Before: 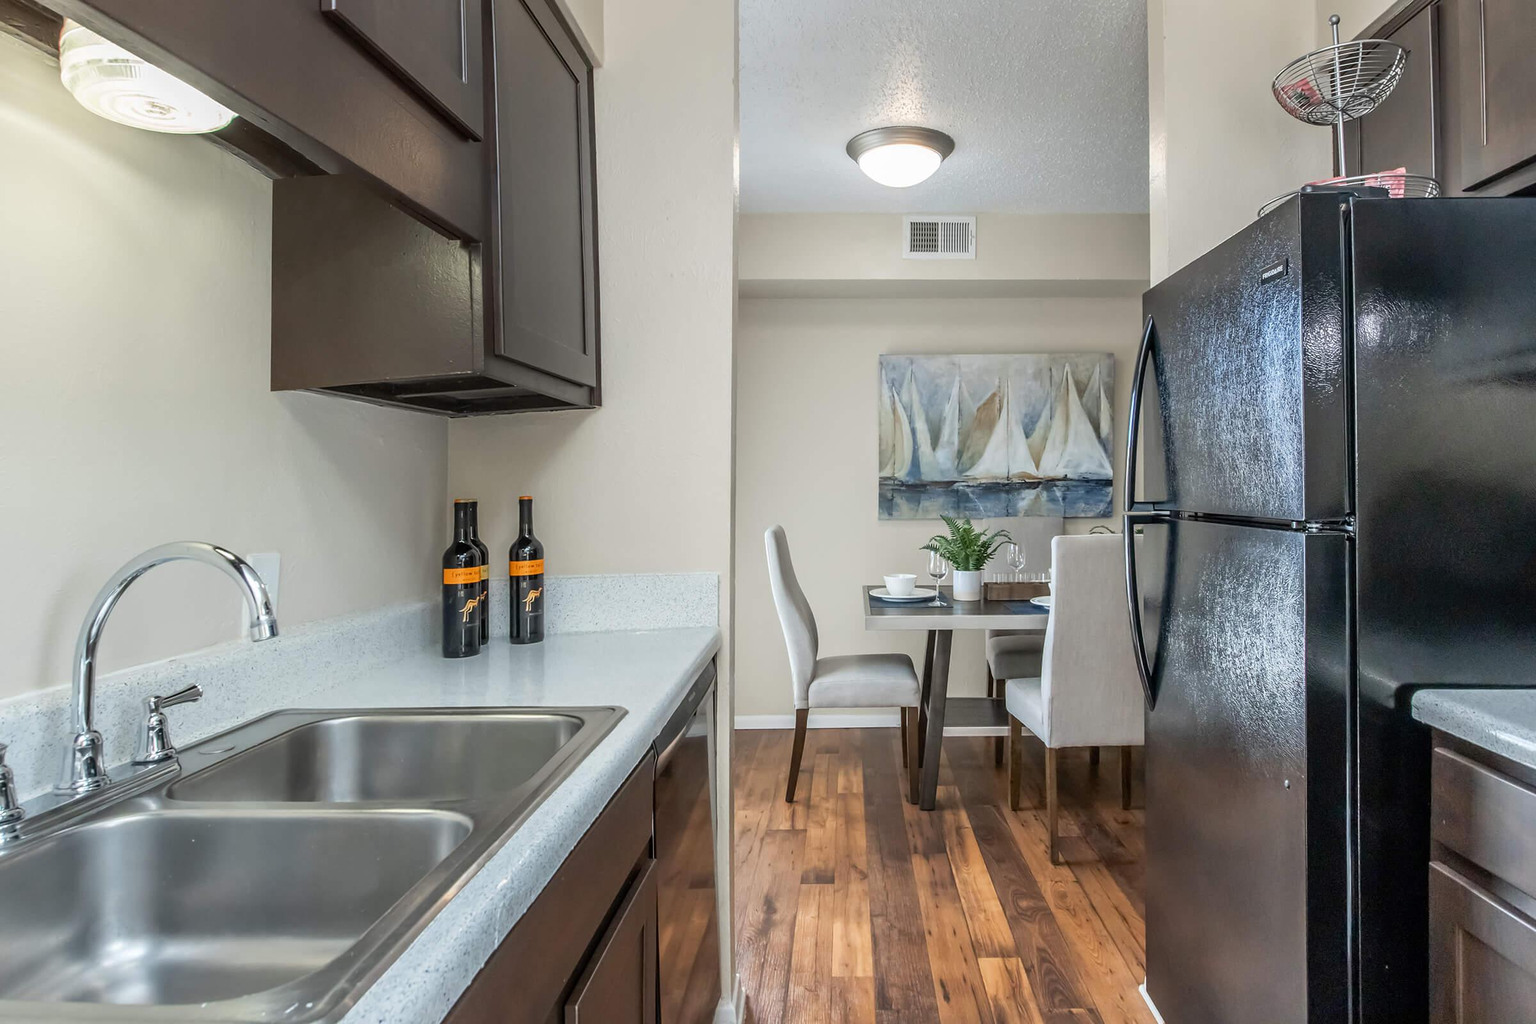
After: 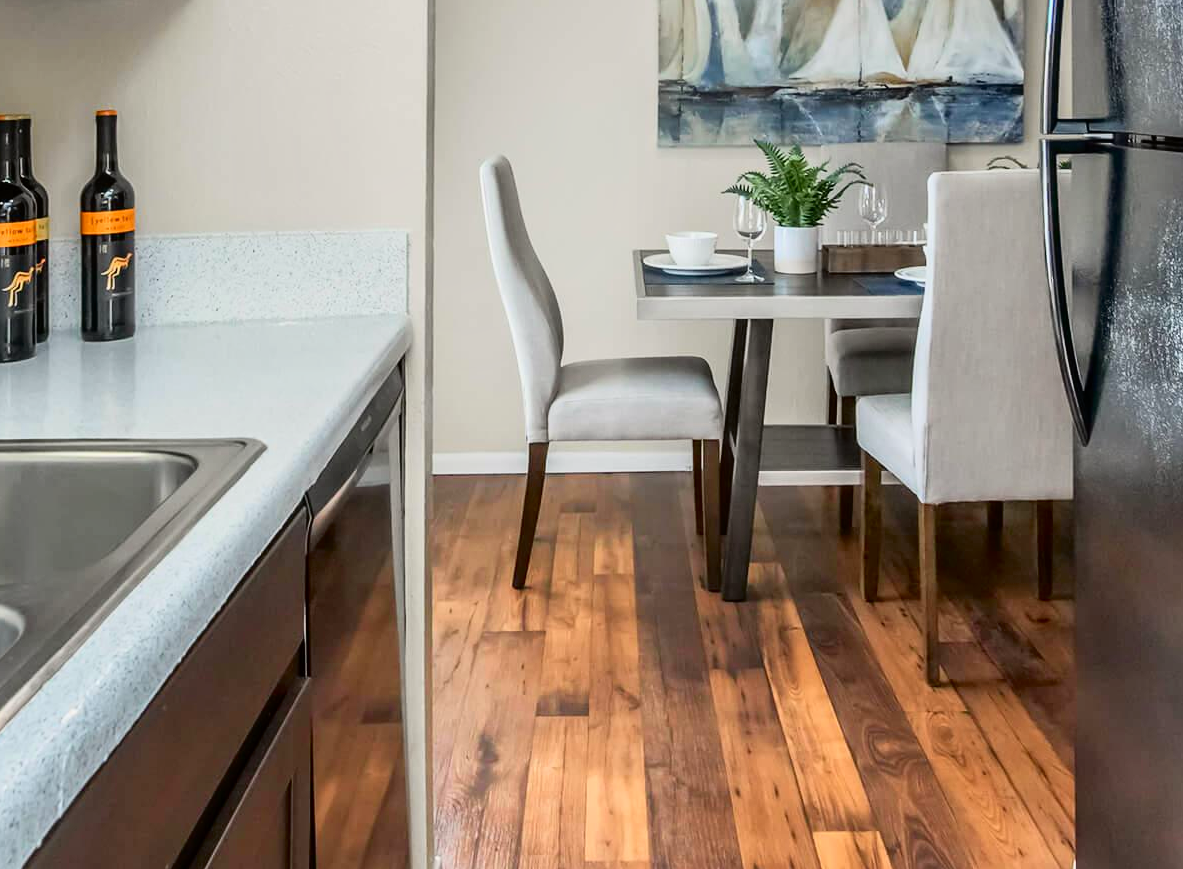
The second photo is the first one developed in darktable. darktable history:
tone curve: curves: ch0 [(0, 0) (0.128, 0.068) (0.292, 0.274) (0.46, 0.482) (0.653, 0.717) (0.819, 0.869) (0.998, 0.969)]; ch1 [(0, 0) (0.384, 0.365) (0.463, 0.45) (0.486, 0.486) (0.503, 0.504) (0.517, 0.517) (0.549, 0.572) (0.583, 0.615) (0.672, 0.699) (0.774, 0.817) (1, 1)]; ch2 [(0, 0) (0.374, 0.344) (0.446, 0.443) (0.494, 0.5) (0.527, 0.529) (0.565, 0.591) (0.644, 0.682) (1, 1)], color space Lab, independent channels, preserve colors none
crop: left 29.811%, top 41.623%, right 20.789%, bottom 3.51%
shadows and highlights: shadows 29.65, highlights -30.31, low approximation 0.01, soften with gaussian
